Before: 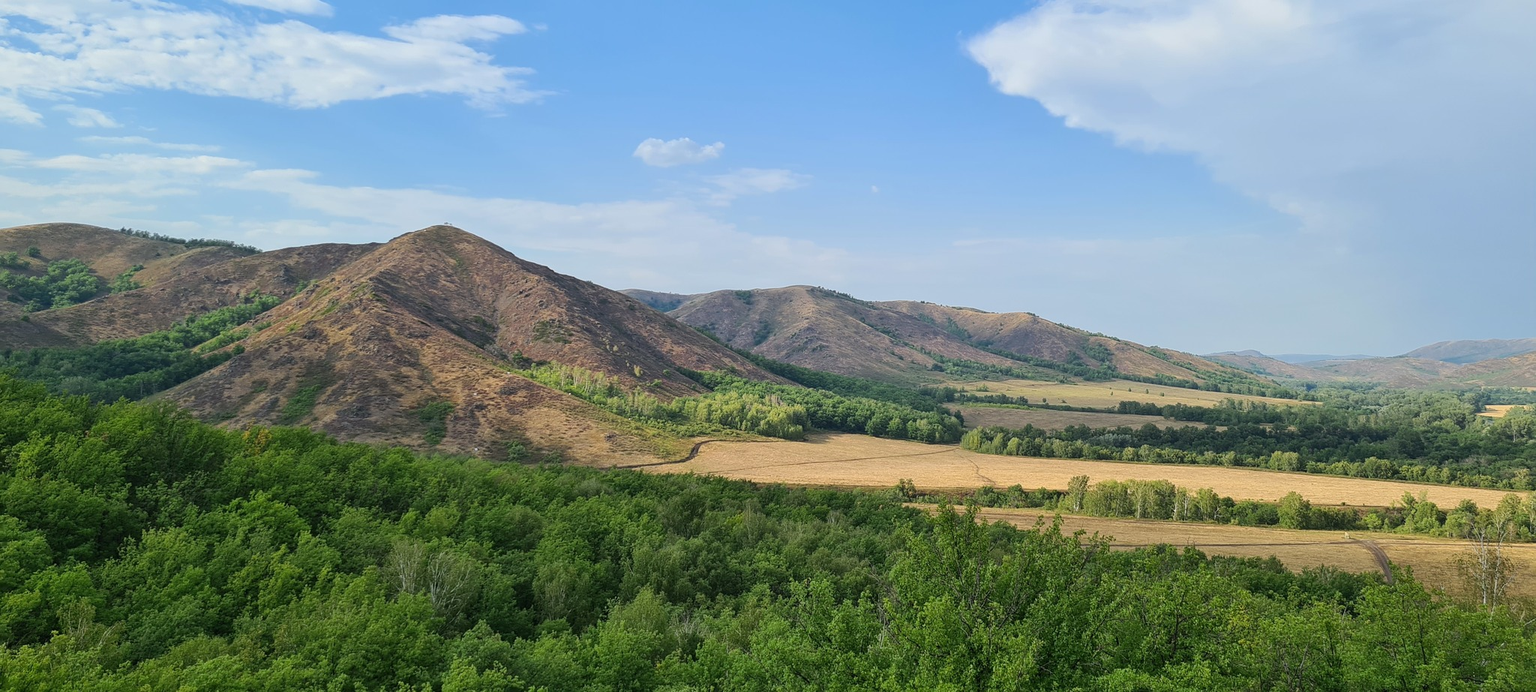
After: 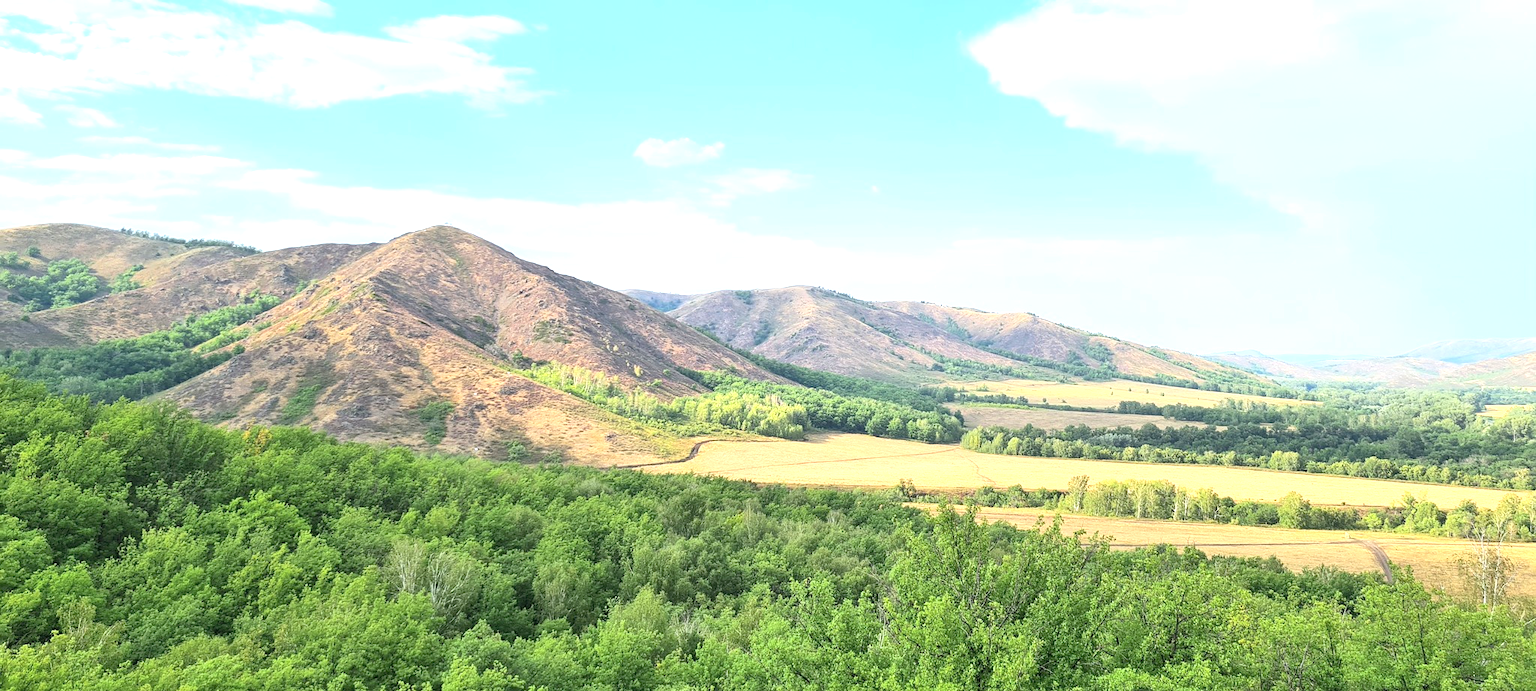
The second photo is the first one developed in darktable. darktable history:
contrast brightness saturation: contrast 0.14, brightness 0.21
levels: mode automatic, gray 50.8%
exposure: black level correction 0.001, exposure 1.3 EV, compensate highlight preservation false
